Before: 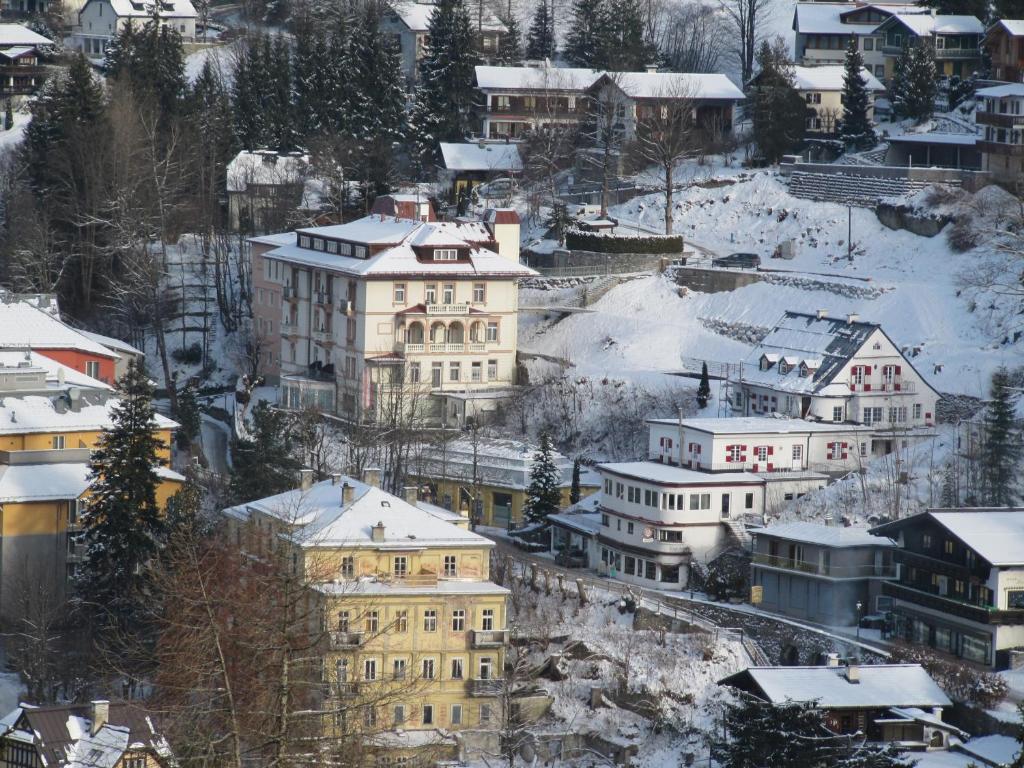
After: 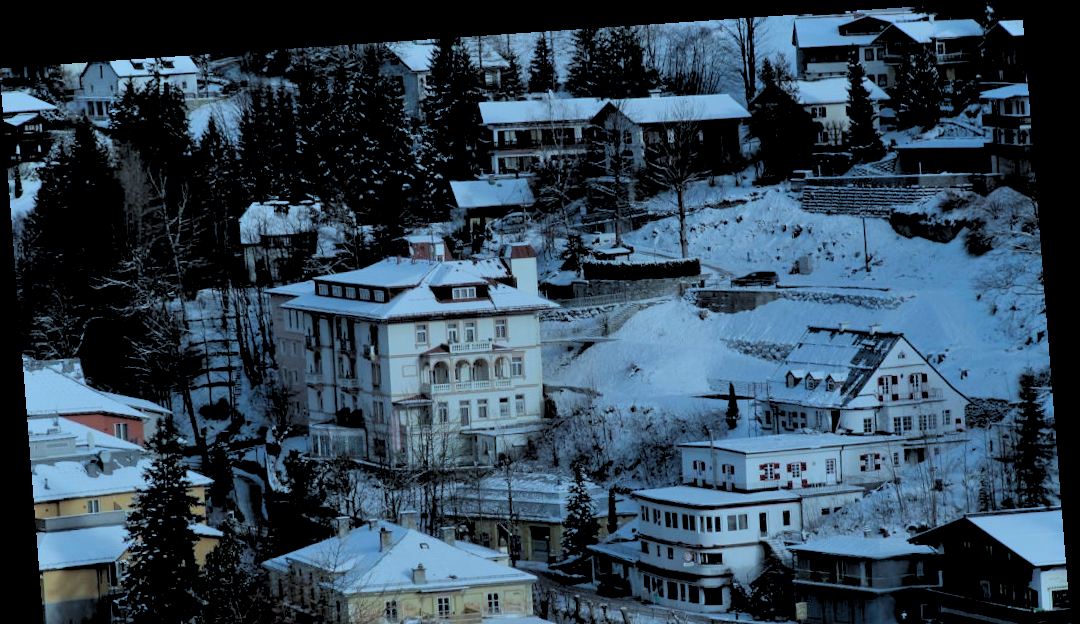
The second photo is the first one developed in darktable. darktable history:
exposure: exposure -1 EV, compensate highlight preservation false
crop: bottom 24.967%
color correction: highlights a* -11.71, highlights b* -15.58
shadows and highlights: shadows 29.32, highlights -29.32, low approximation 0.01, soften with gaussian
rgb levels: levels [[0.029, 0.461, 0.922], [0, 0.5, 1], [0, 0.5, 1]]
rotate and perspective: rotation -4.2°, shear 0.006, automatic cropping off
white balance: red 0.931, blue 1.11
